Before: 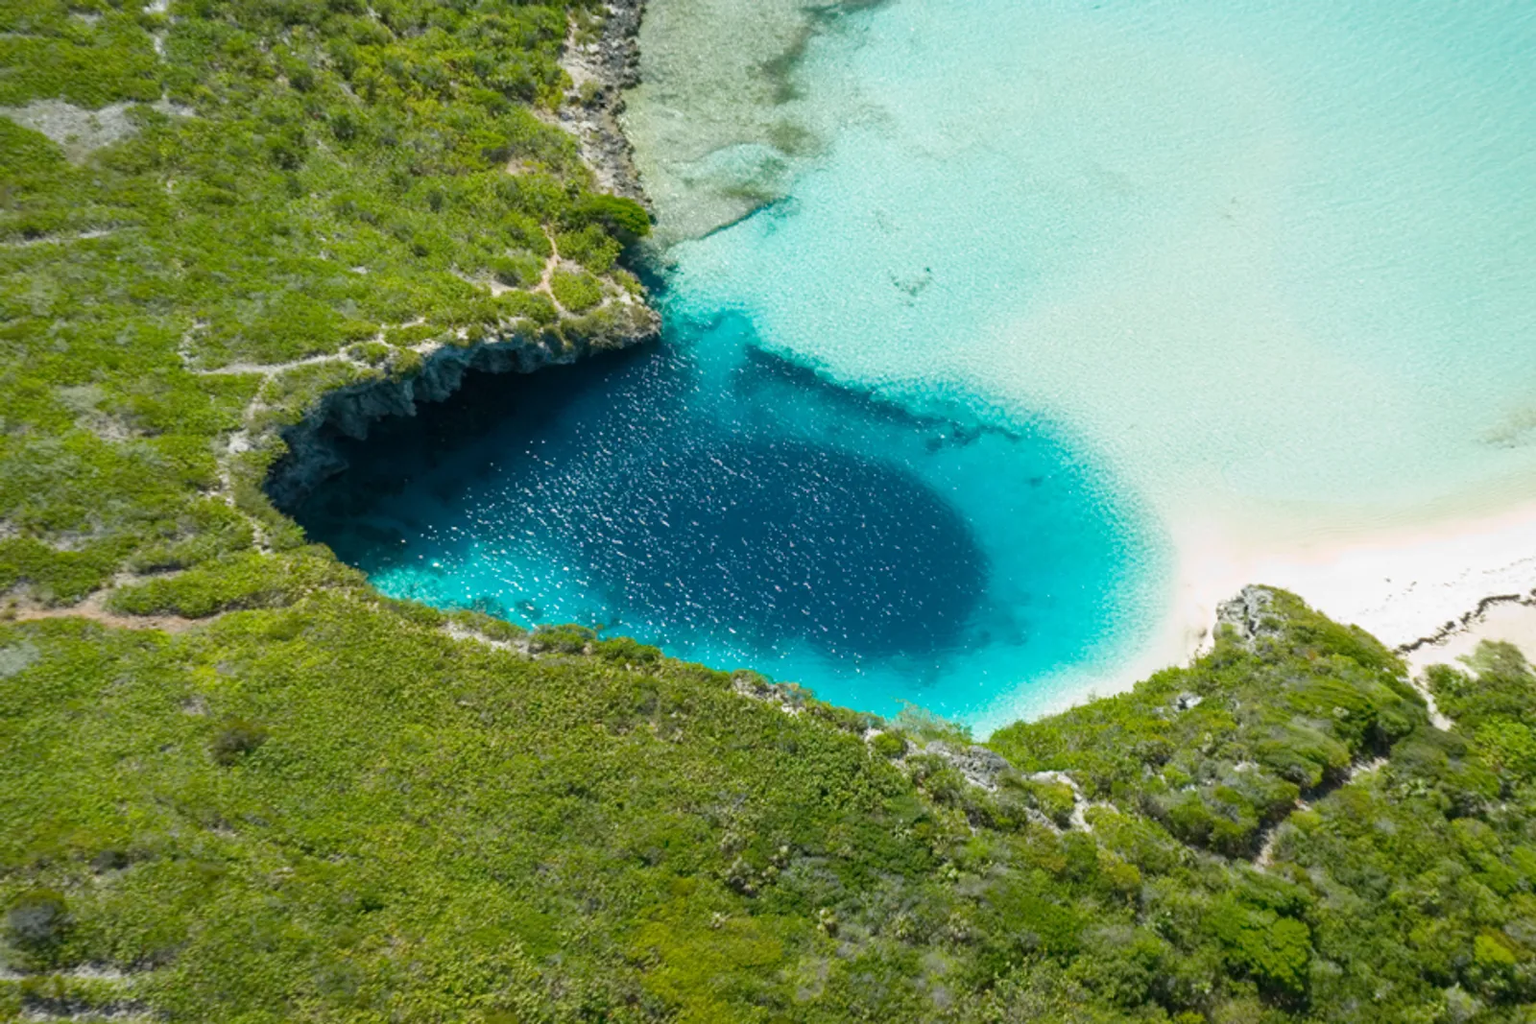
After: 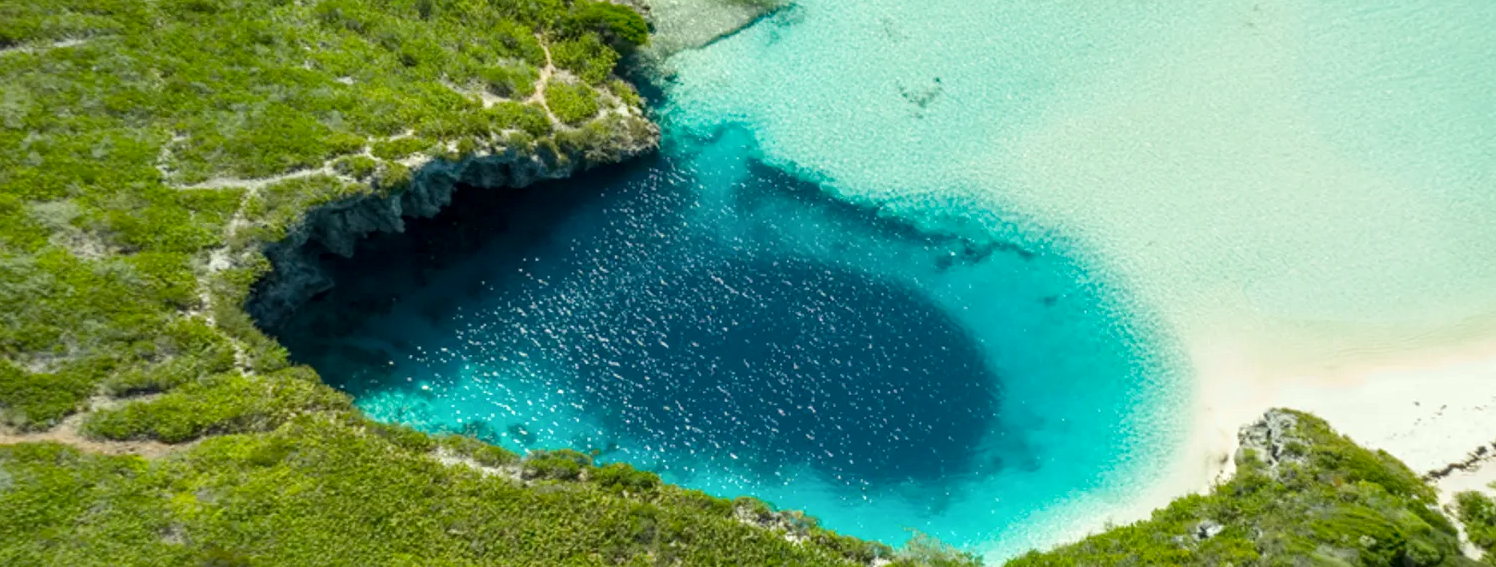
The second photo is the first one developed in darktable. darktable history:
local contrast: on, module defaults
color correction: highlights a* -4.39, highlights b* 7.24
crop: left 1.837%, top 18.91%, right 4.646%, bottom 27.87%
